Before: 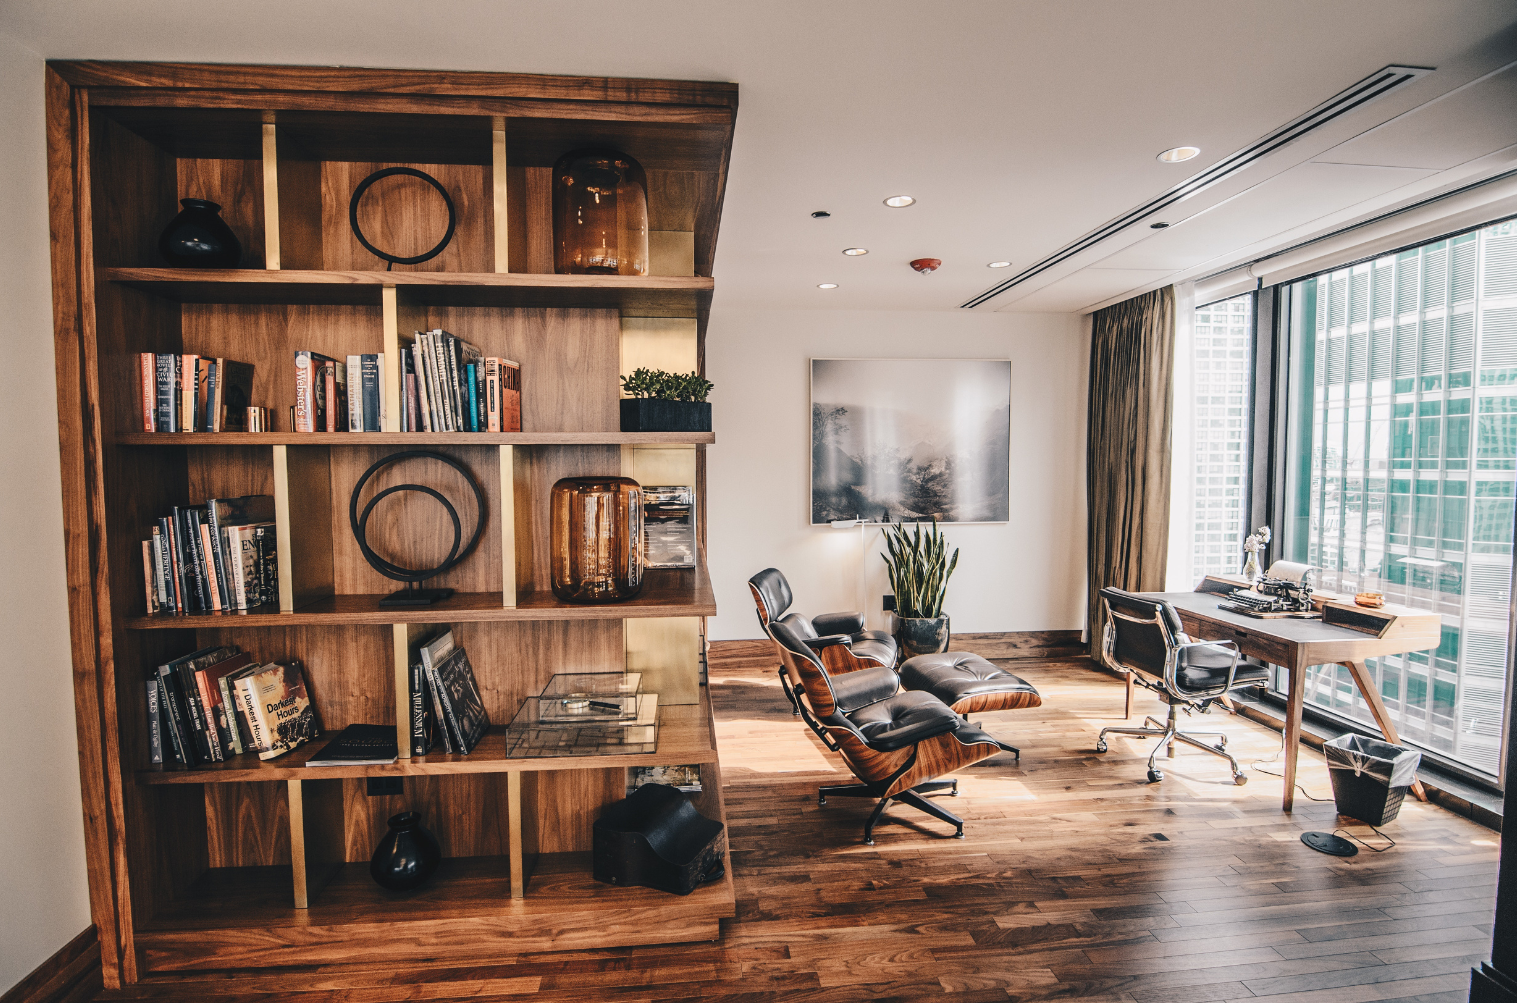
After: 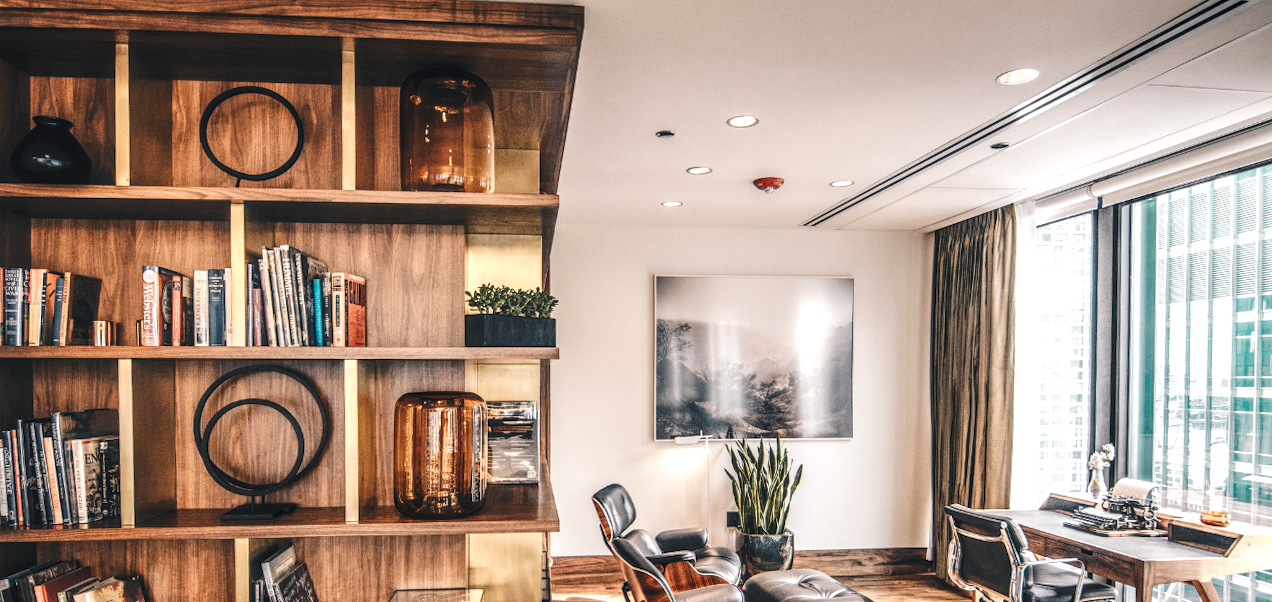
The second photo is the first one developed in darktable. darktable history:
crop and rotate: left 9.345%, top 7.22%, right 4.982%, bottom 32.331%
exposure: black level correction 0, exposure 0.7 EV, compensate exposure bias true, compensate highlight preservation false
local contrast: highlights 61%, detail 143%, midtone range 0.428
rotate and perspective: rotation 0.226°, lens shift (vertical) -0.042, crop left 0.023, crop right 0.982, crop top 0.006, crop bottom 0.994
shadows and highlights: radius 121.13, shadows 21.4, white point adjustment -9.72, highlights -14.39, soften with gaussian
